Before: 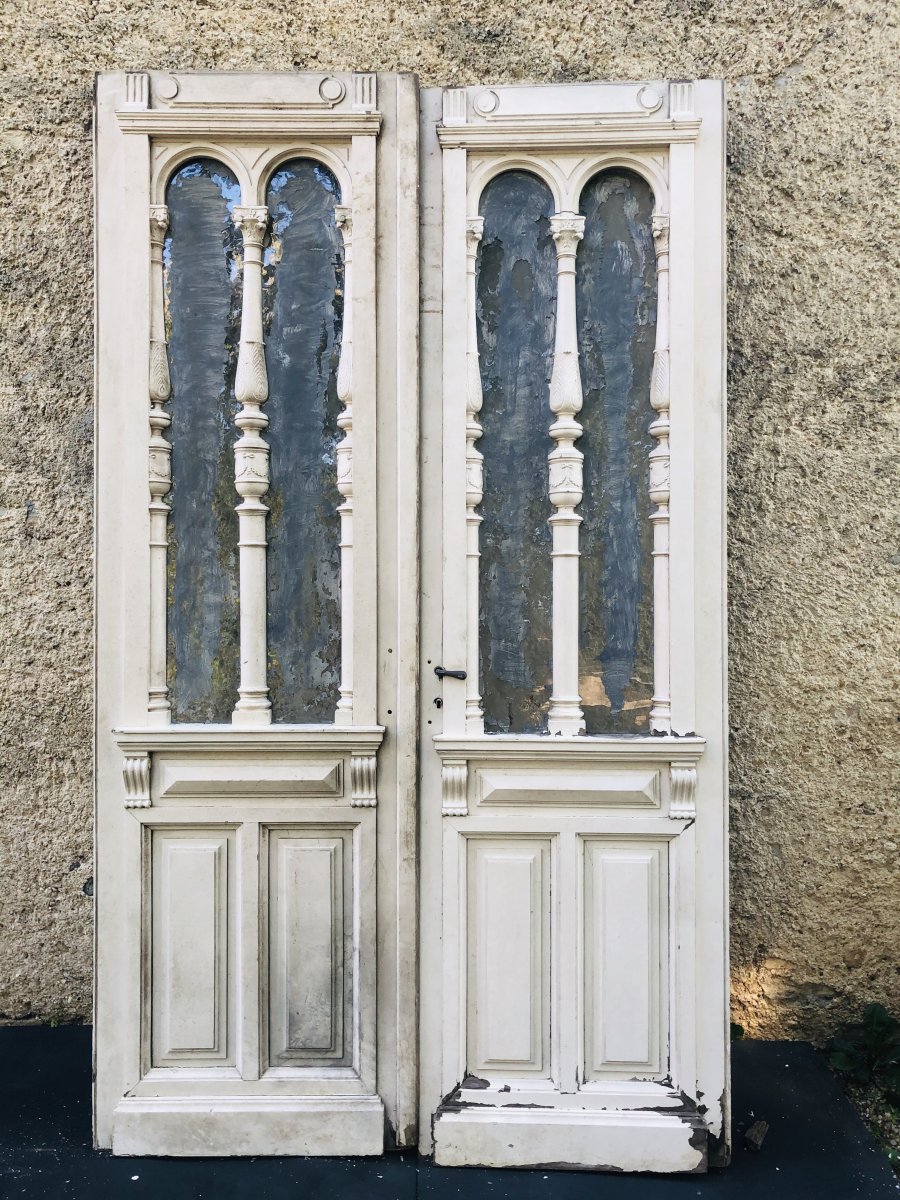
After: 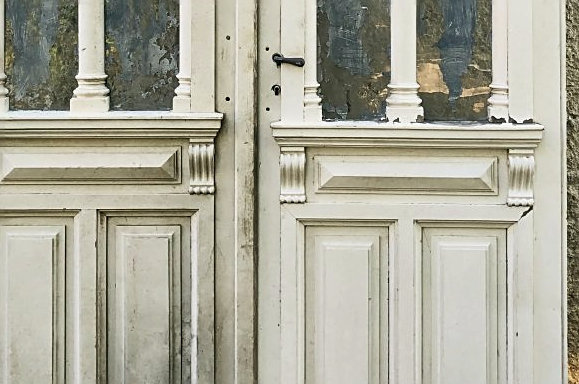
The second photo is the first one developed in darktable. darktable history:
shadows and highlights: soften with gaussian
color balance rgb: on, module defaults
contrast brightness saturation: contrast 0.1, brightness 0.02, saturation 0.02
crop: left 18.091%, top 51.13%, right 17.525%, bottom 16.85%
sharpen: on, module defaults
color balance: mode lift, gamma, gain (sRGB), lift [1.04, 1, 1, 0.97], gamma [1.01, 1, 1, 0.97], gain [0.96, 1, 1, 0.97]
exposure: exposure 0.078 EV, compensate highlight preservation false
